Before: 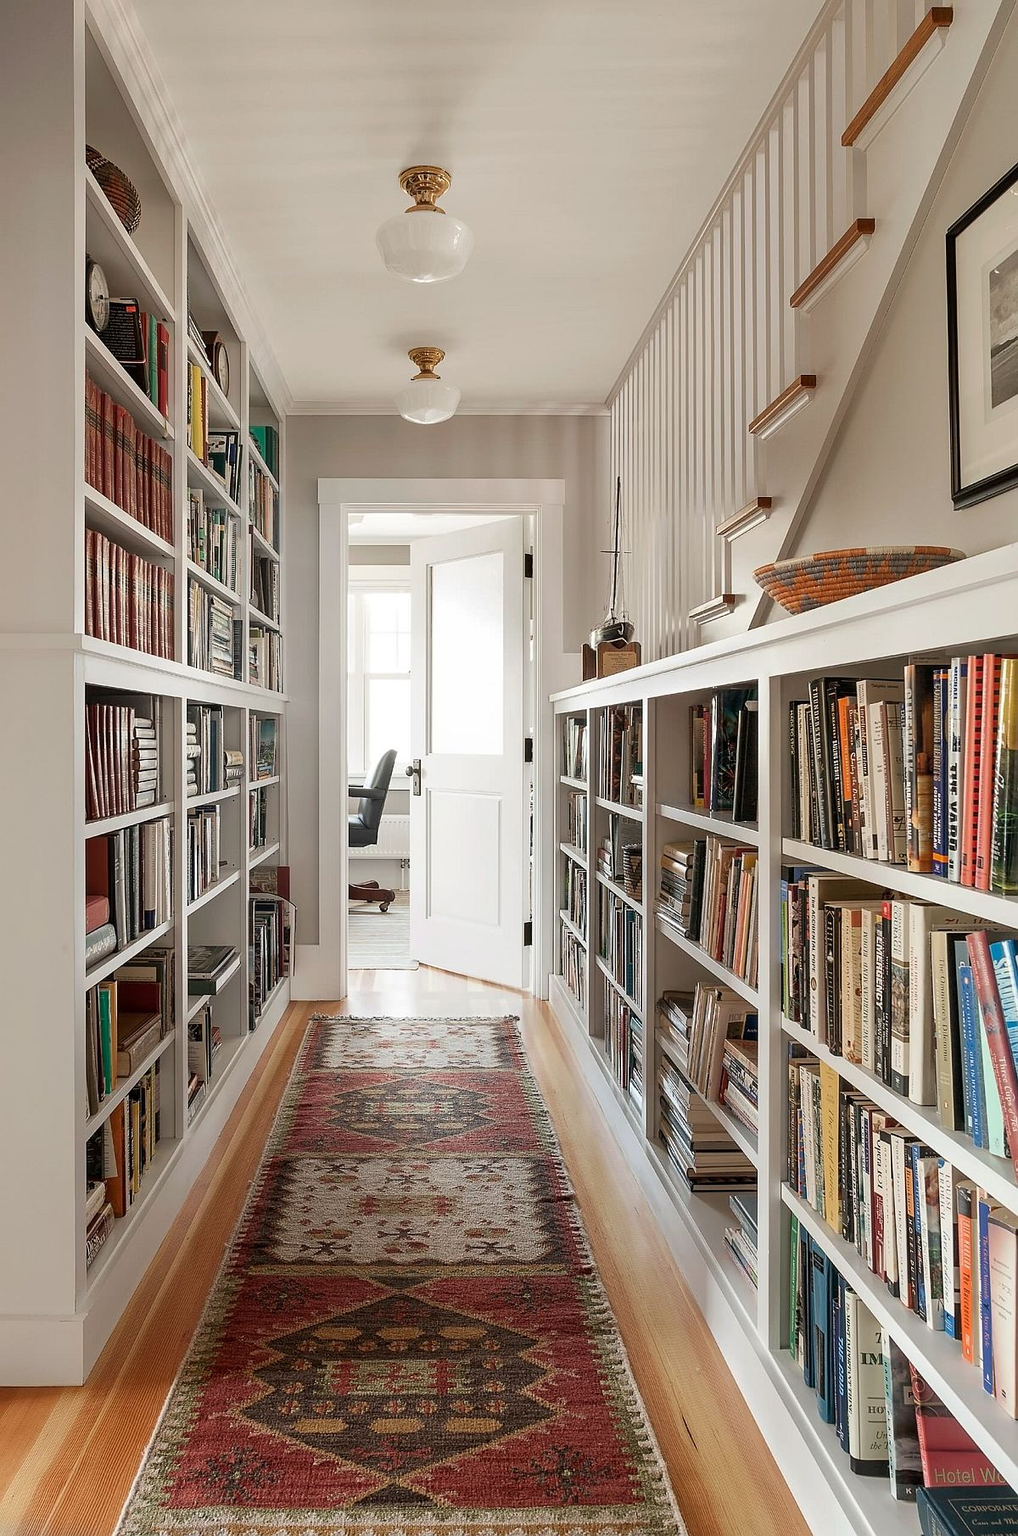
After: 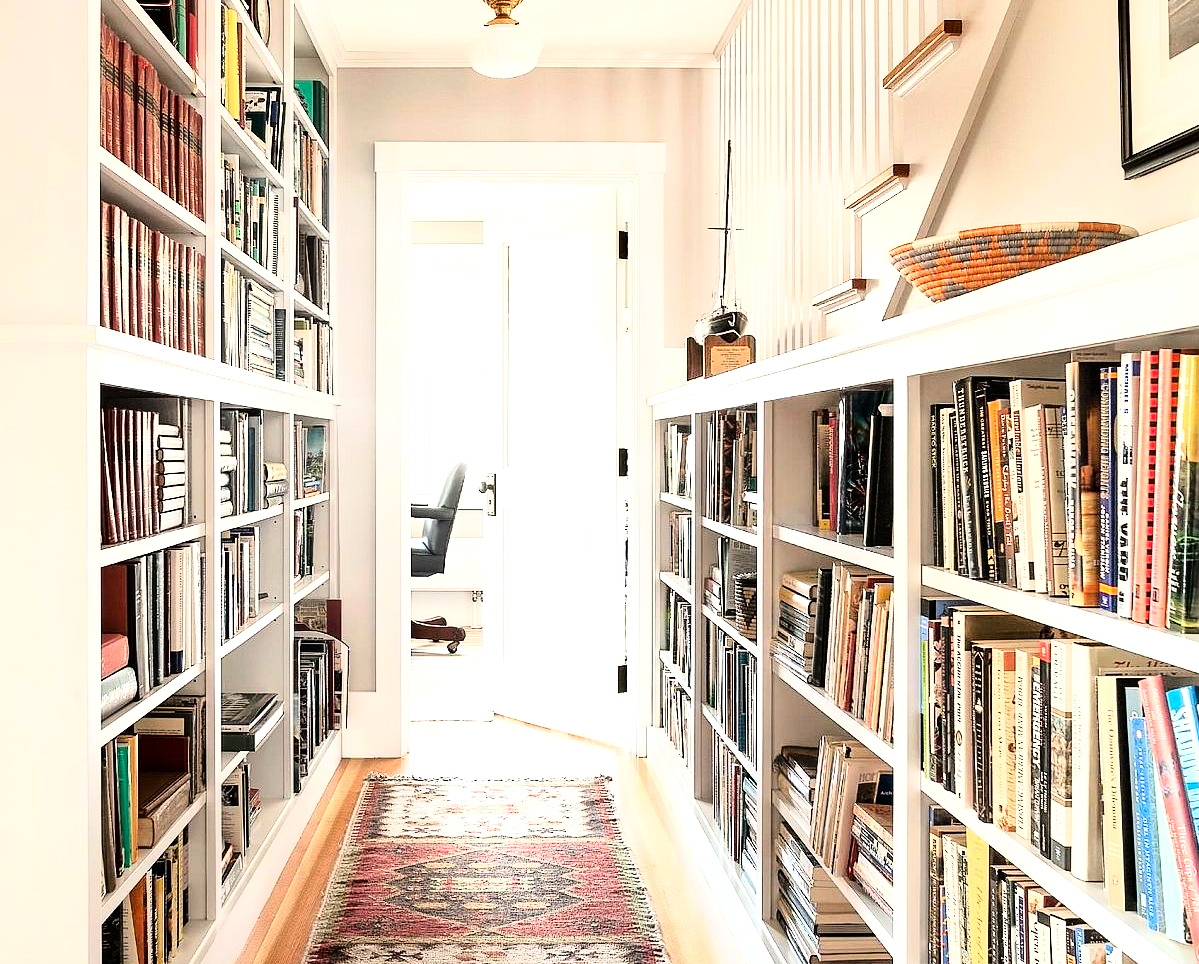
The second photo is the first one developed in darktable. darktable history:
crop and rotate: top 23.395%, bottom 23.368%
shadows and highlights: radius 125.38, shadows 30.46, highlights -31.08, low approximation 0.01, soften with gaussian
base curve: curves: ch0 [(0, 0) (0.028, 0.03) (0.121, 0.232) (0.46, 0.748) (0.859, 0.968) (1, 1)], exposure shift 0.01
tone equalizer: -8 EV -1.08 EV, -7 EV -1 EV, -6 EV -0.848 EV, -5 EV -0.599 EV, -3 EV 0.608 EV, -2 EV 0.865 EV, -1 EV 1.01 EV, +0 EV 1.08 EV
